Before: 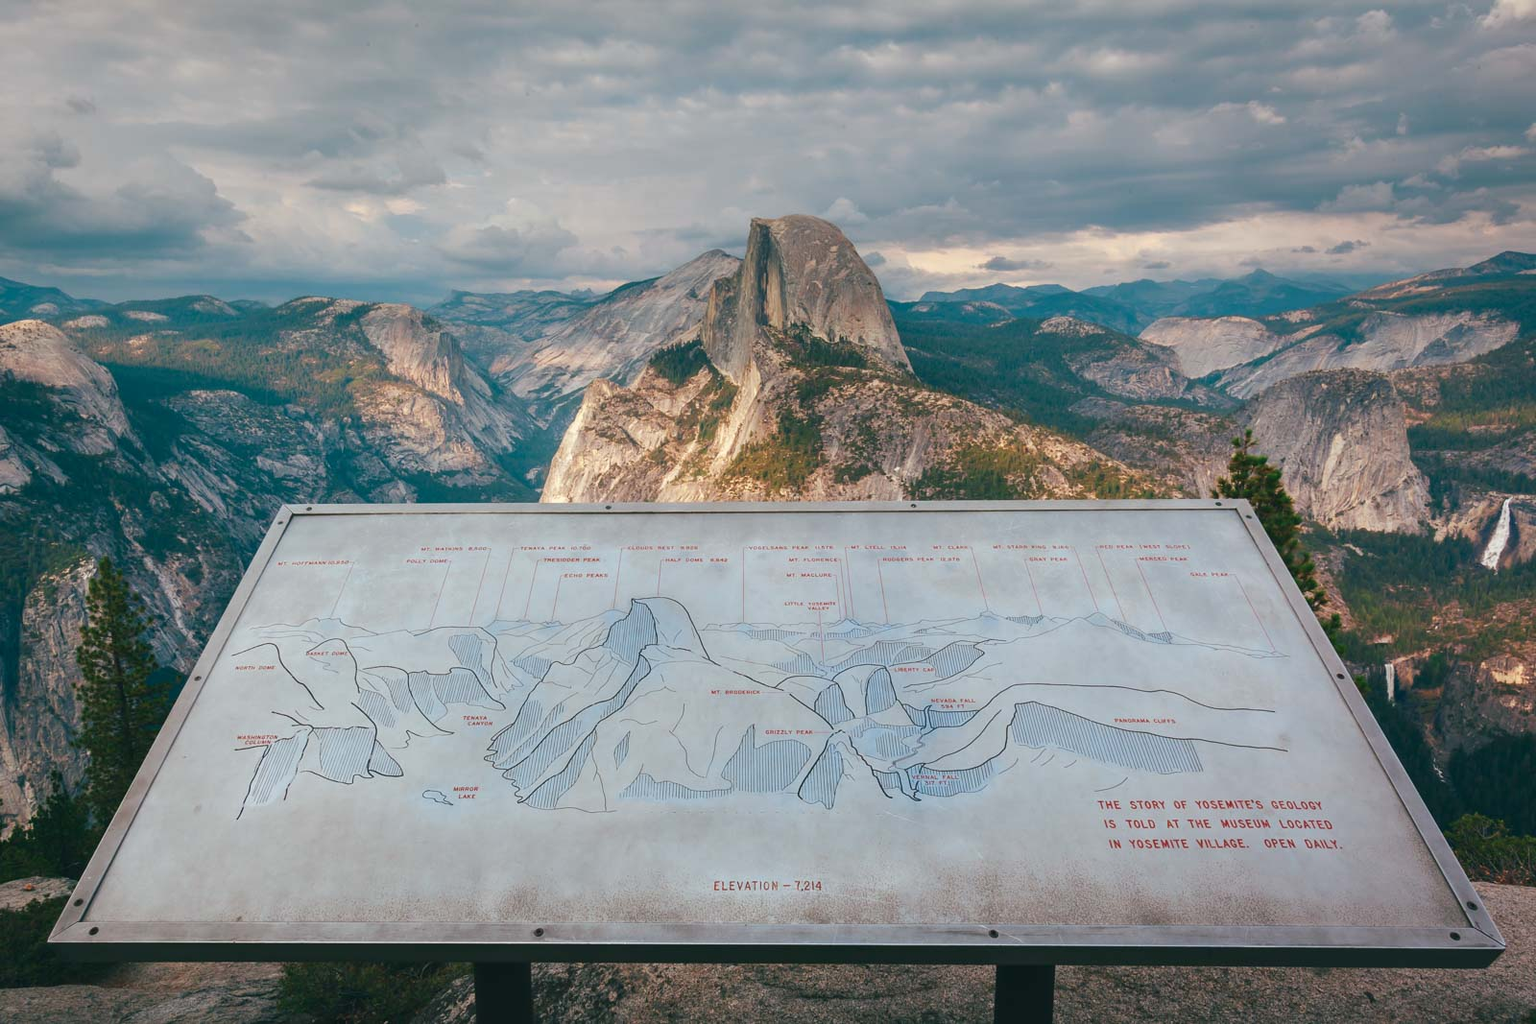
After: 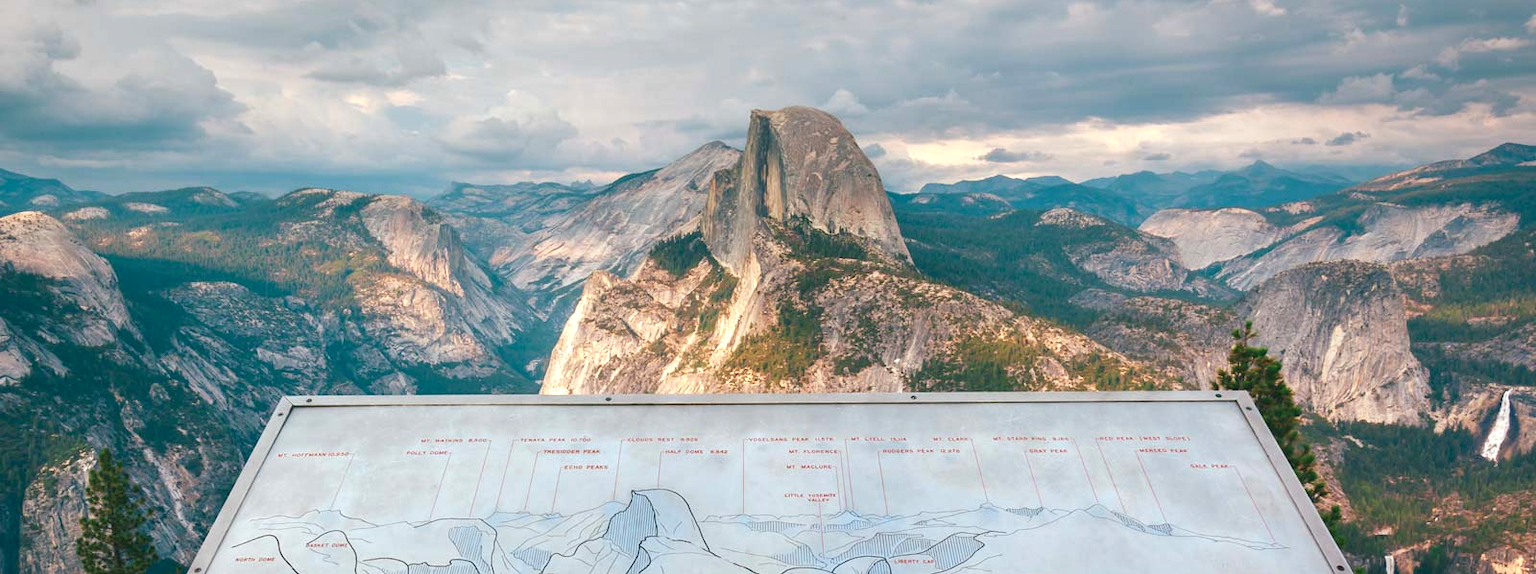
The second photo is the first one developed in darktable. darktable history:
exposure: black level correction 0.001, exposure 0.5 EV, compensate exposure bias true, compensate highlight preservation false
crop and rotate: top 10.605%, bottom 33.274%
